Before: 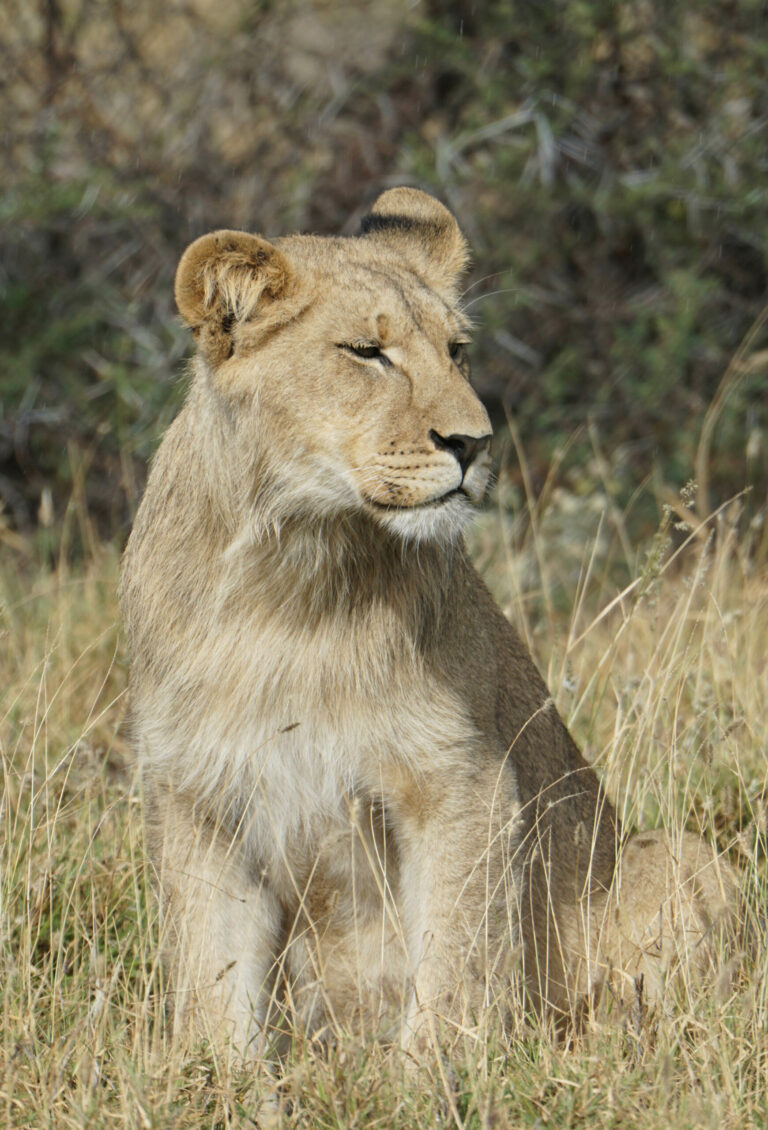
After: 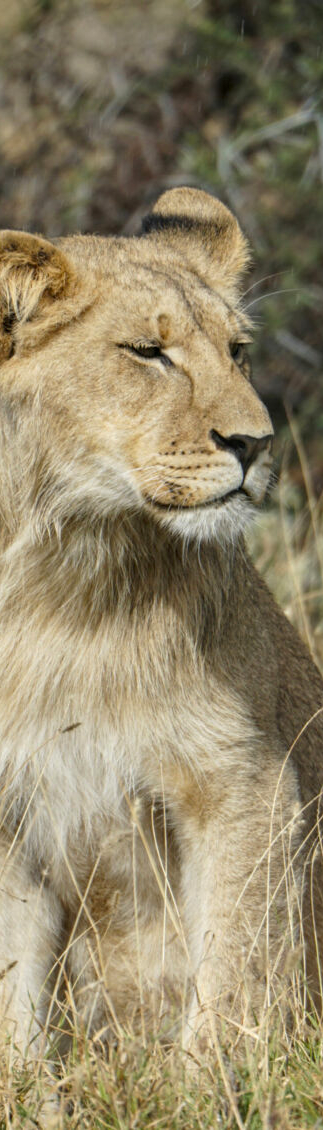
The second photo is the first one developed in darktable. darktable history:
crop: left 28.583%, right 29.231%
color balance: output saturation 110%
local contrast: on, module defaults
